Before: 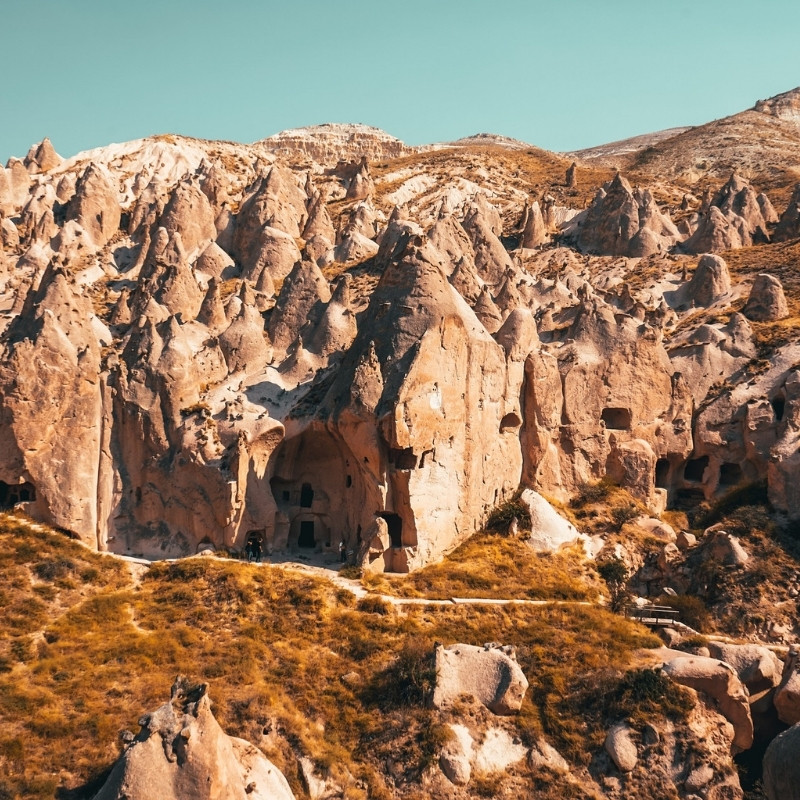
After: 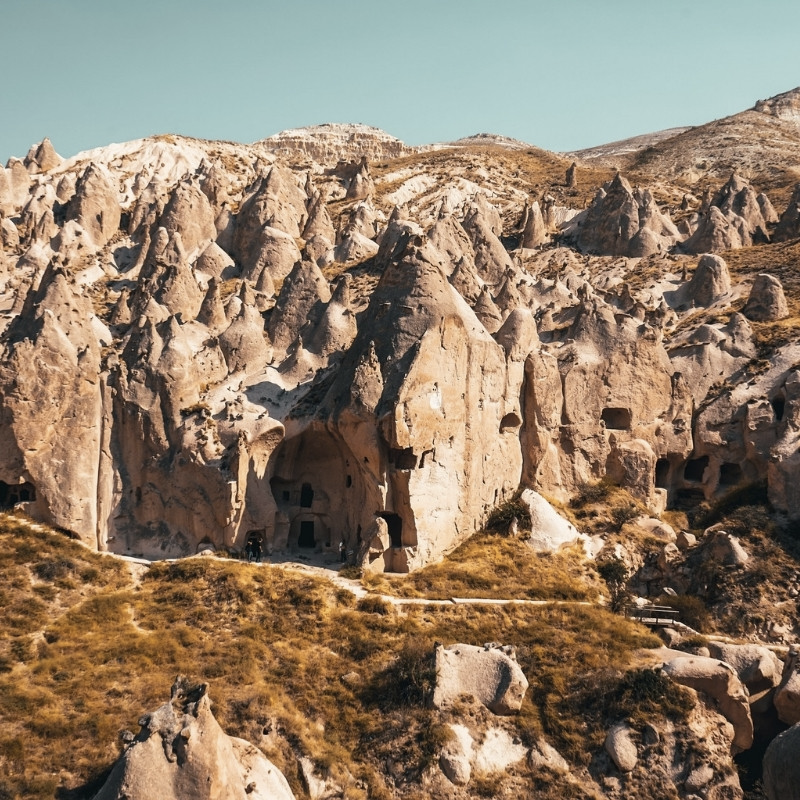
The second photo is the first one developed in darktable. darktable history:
color contrast: green-magenta contrast 0.81
contrast brightness saturation: contrast 0.06, brightness -0.01, saturation -0.23
